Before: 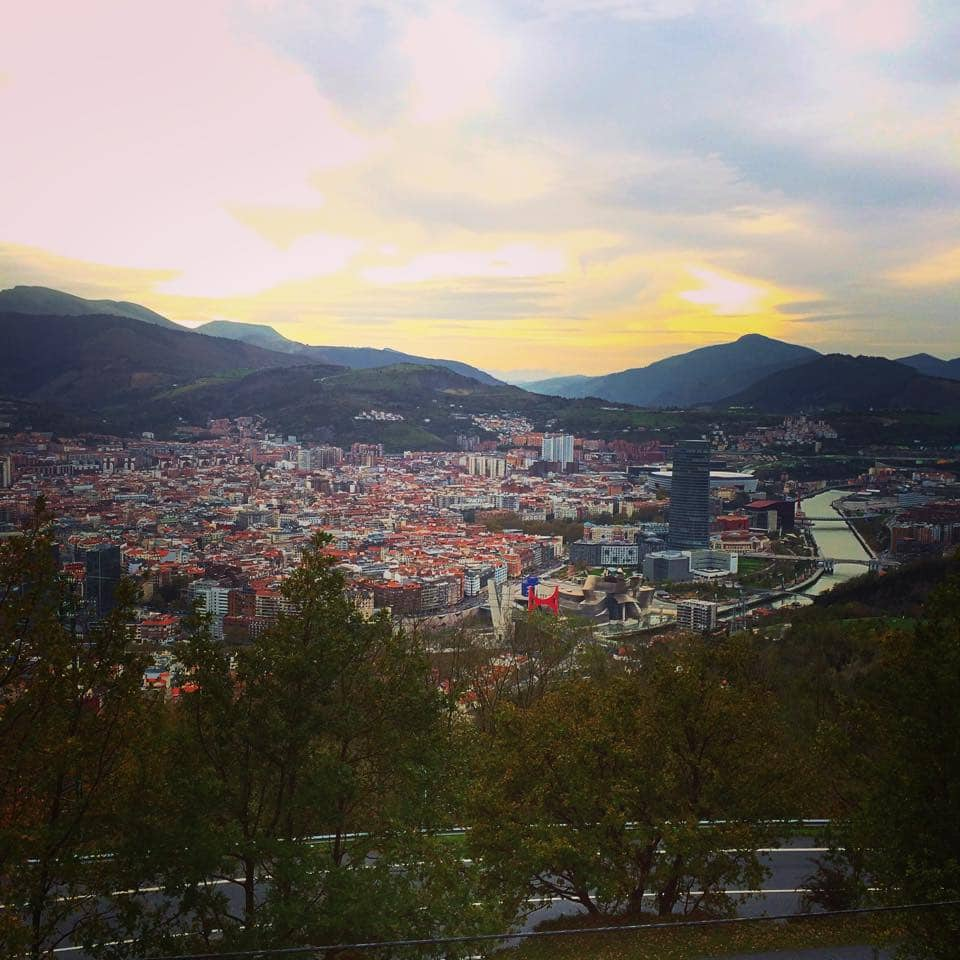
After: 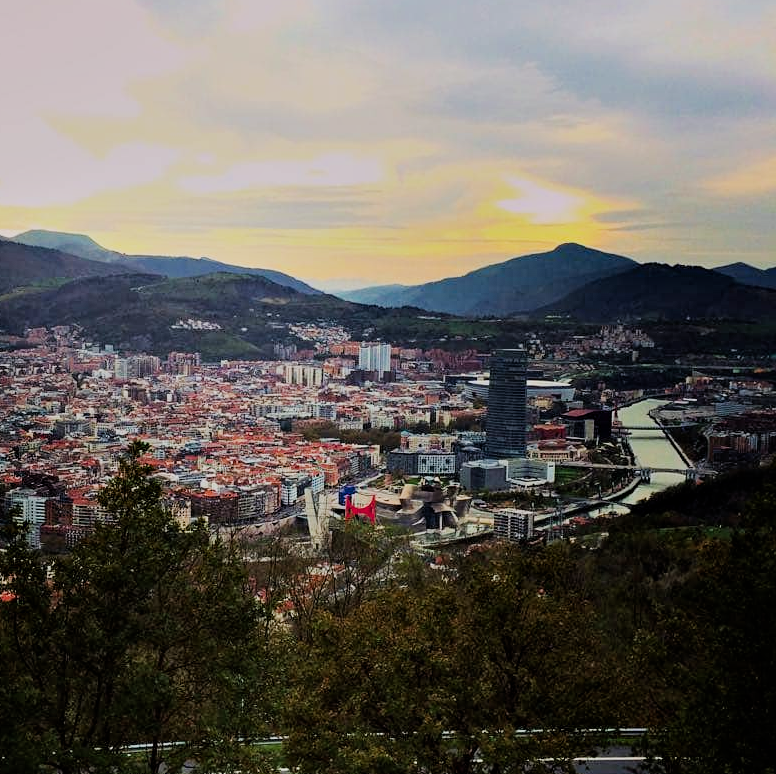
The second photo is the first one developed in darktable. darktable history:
contrast equalizer: octaves 7, y [[0.6 ×6], [0.55 ×6], [0 ×6], [0 ×6], [0 ×6]]
crop: left 19.097%, top 9.576%, bottom 9.709%
filmic rgb: black relative exposure -7.33 EV, white relative exposure 5.09 EV, hardness 3.2
